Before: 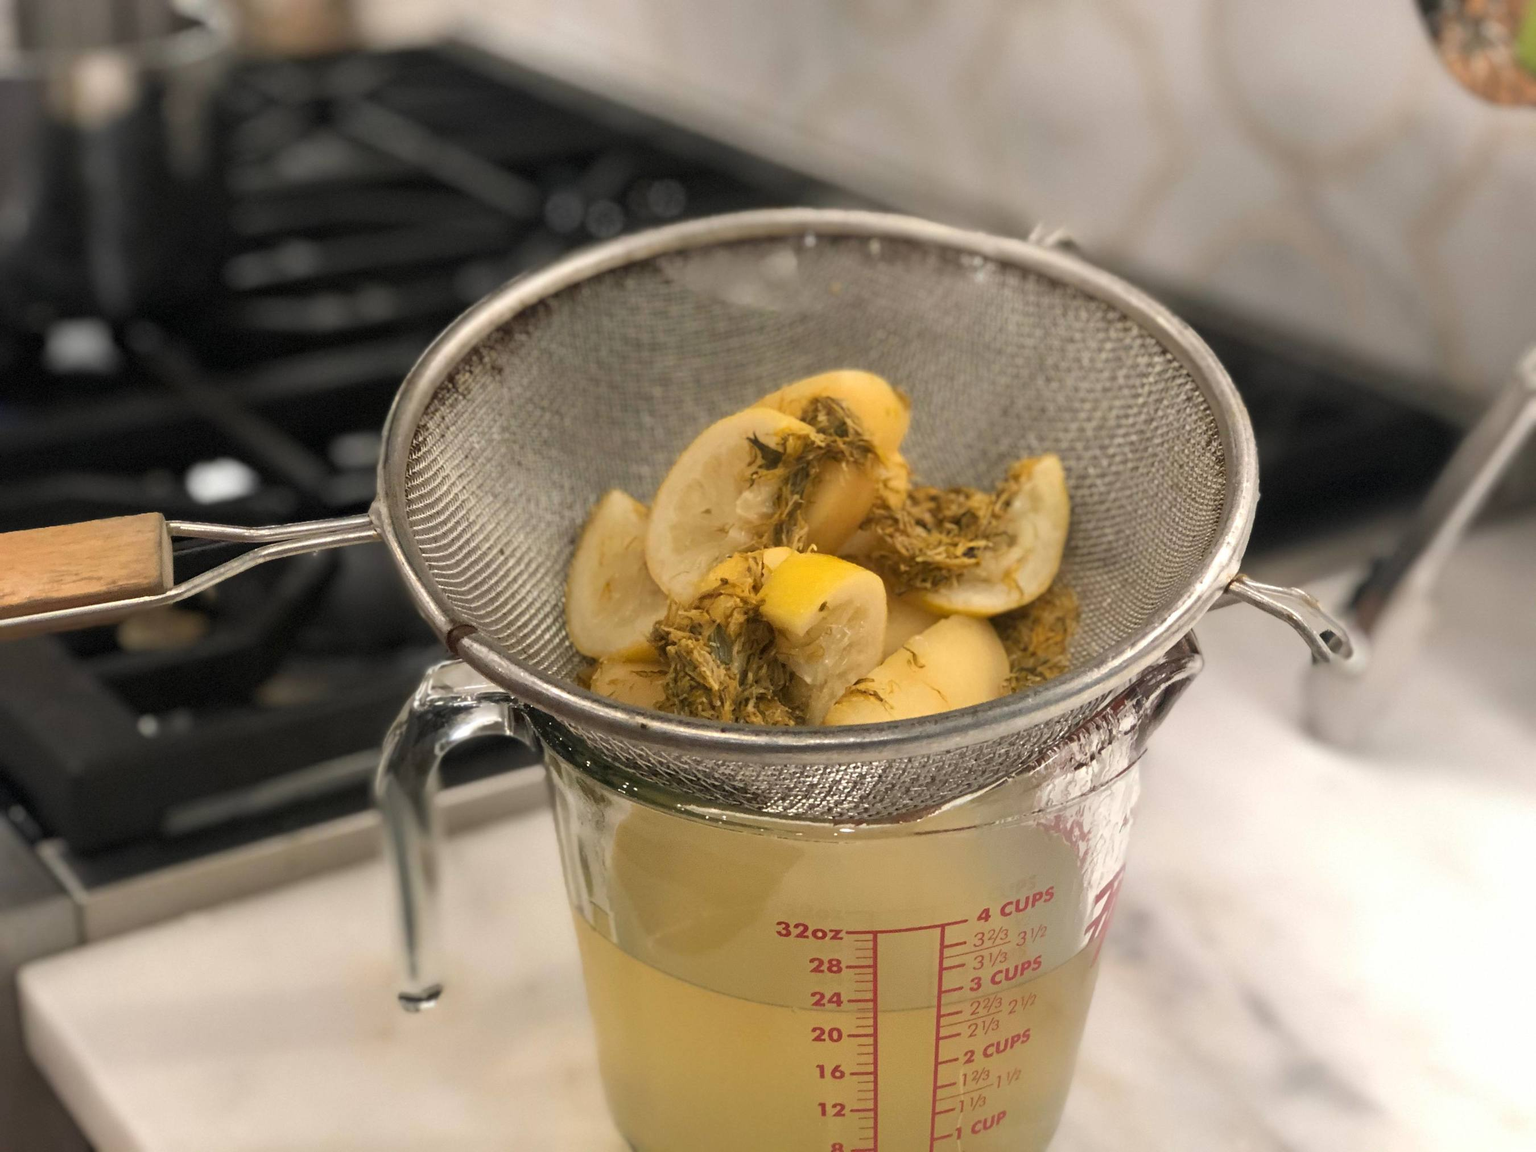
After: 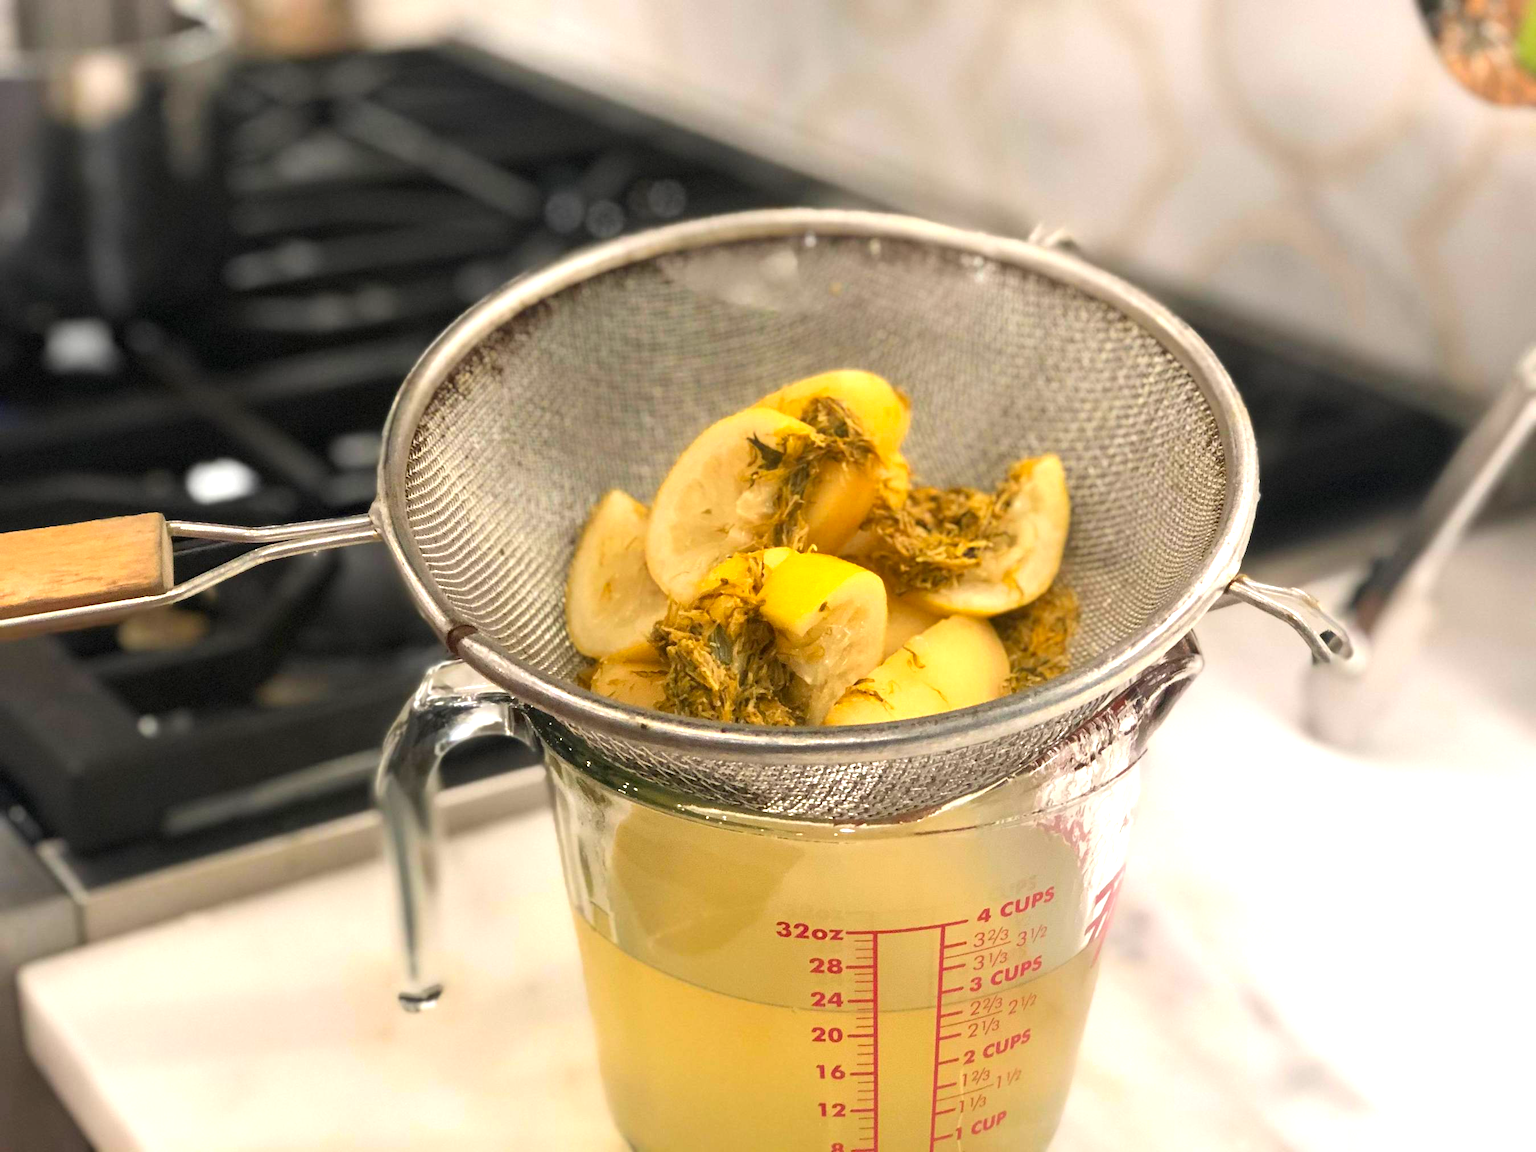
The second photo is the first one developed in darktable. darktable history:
exposure: black level correction 0, exposure 0.704 EV, compensate highlight preservation false
contrast brightness saturation: contrast 0.085, saturation 0.283
